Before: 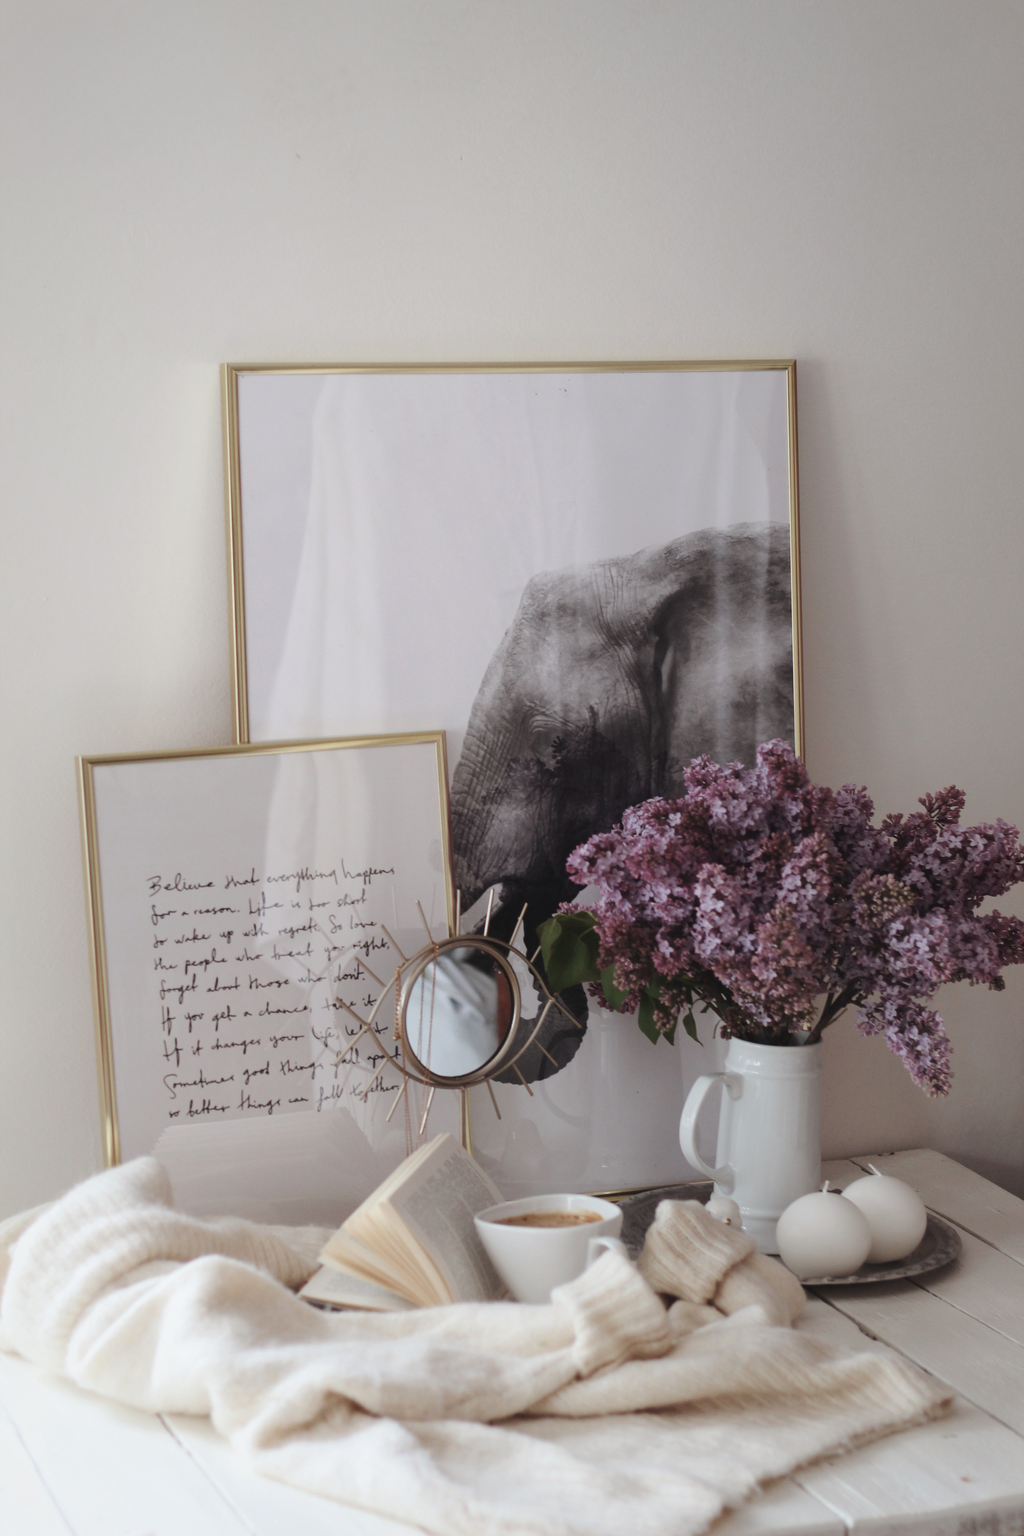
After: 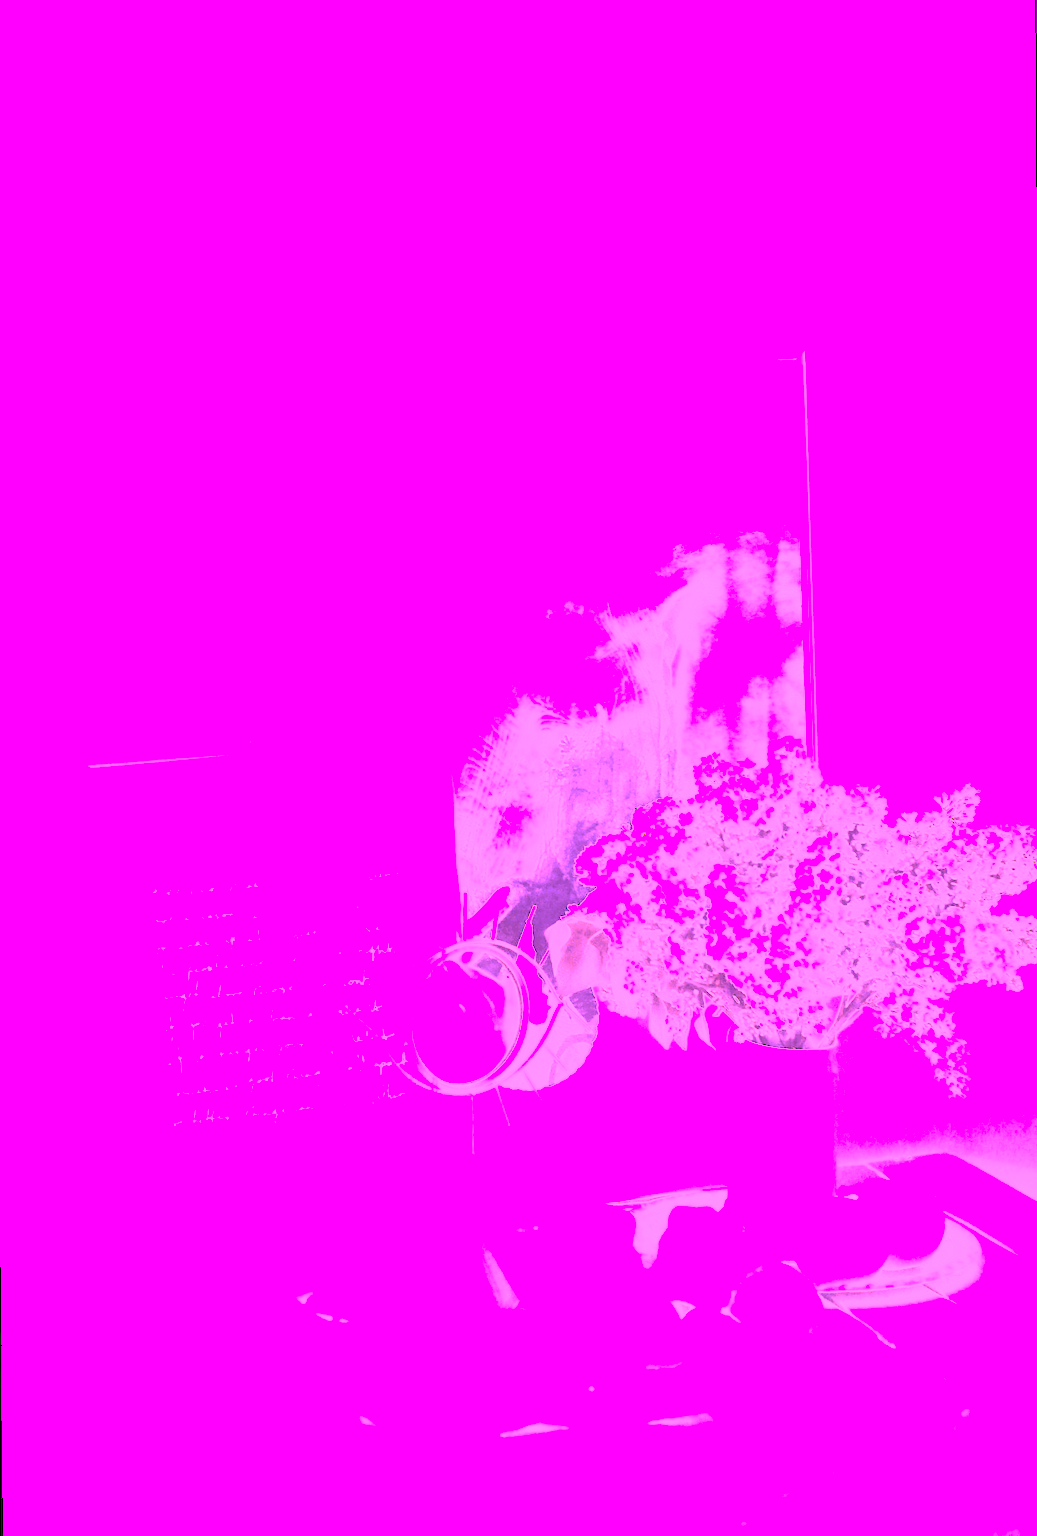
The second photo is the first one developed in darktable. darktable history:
rotate and perspective: rotation -0.45°, automatic cropping original format, crop left 0.008, crop right 0.992, crop top 0.012, crop bottom 0.988
contrast brightness saturation: contrast 0.2, brightness 0.16, saturation 0.22
sharpen: radius 1.864, amount 0.398, threshold 1.271
color correction: highlights a* -12.64, highlights b* -18.1, saturation 0.7
white balance: red 8, blue 8
